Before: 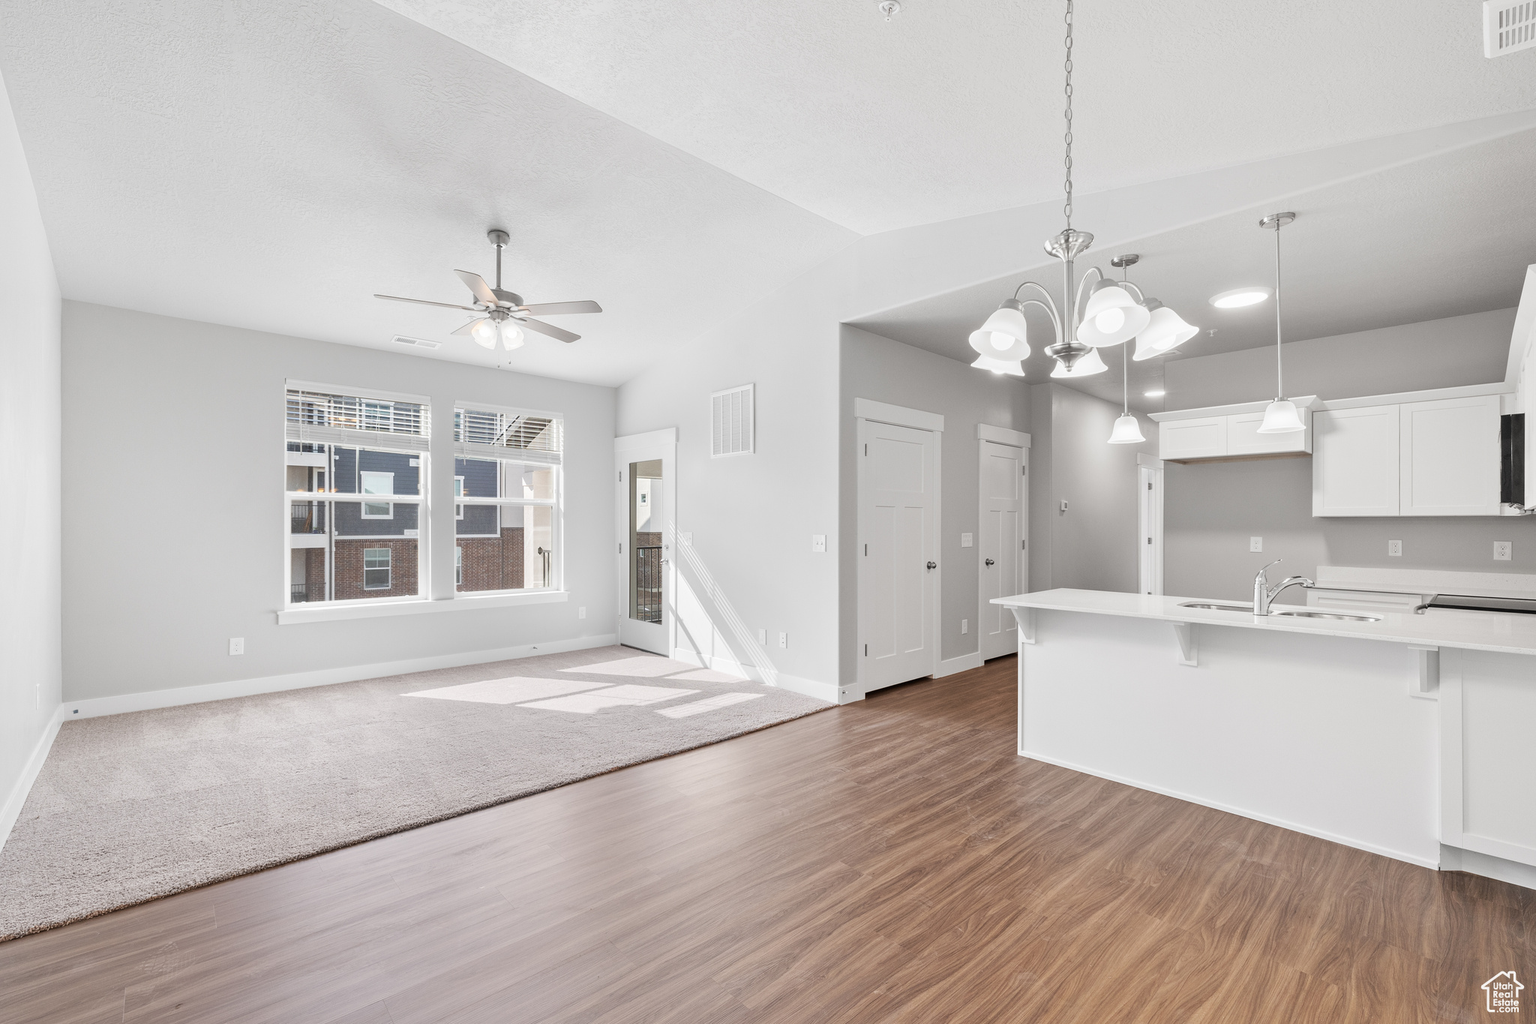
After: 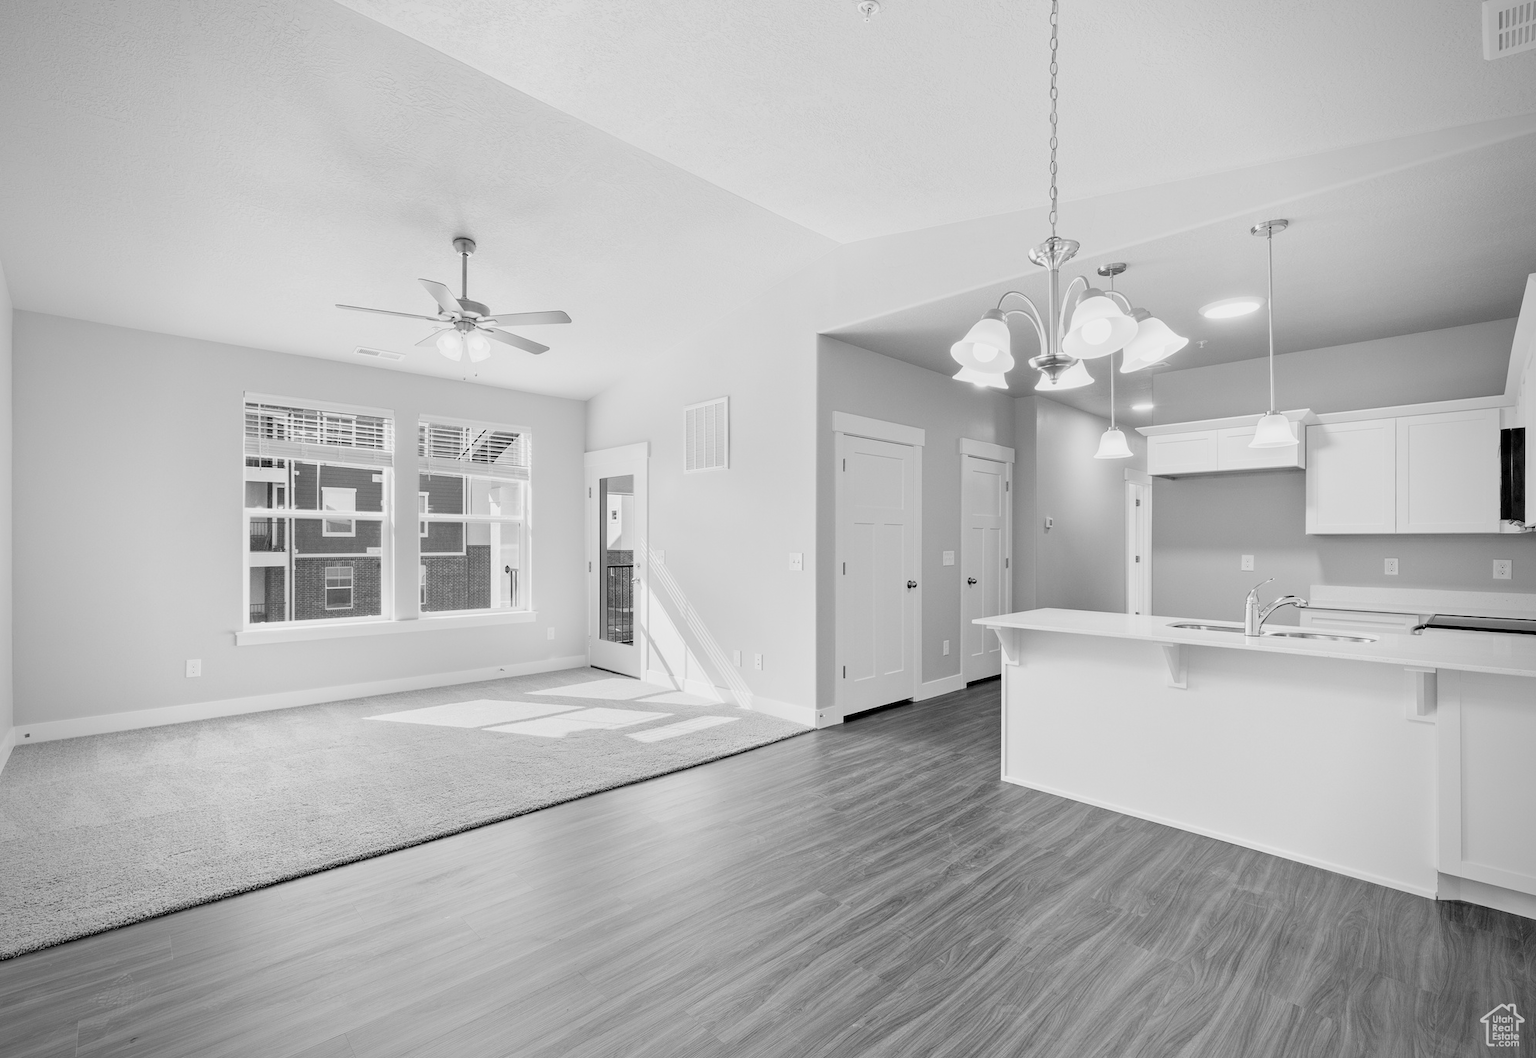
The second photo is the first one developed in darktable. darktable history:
crop and rotate: left 3.238%
filmic rgb: black relative exposure -3.92 EV, white relative exposure 3.14 EV, hardness 2.87
monochrome: a 1.94, b -0.638
vignetting: on, module defaults
